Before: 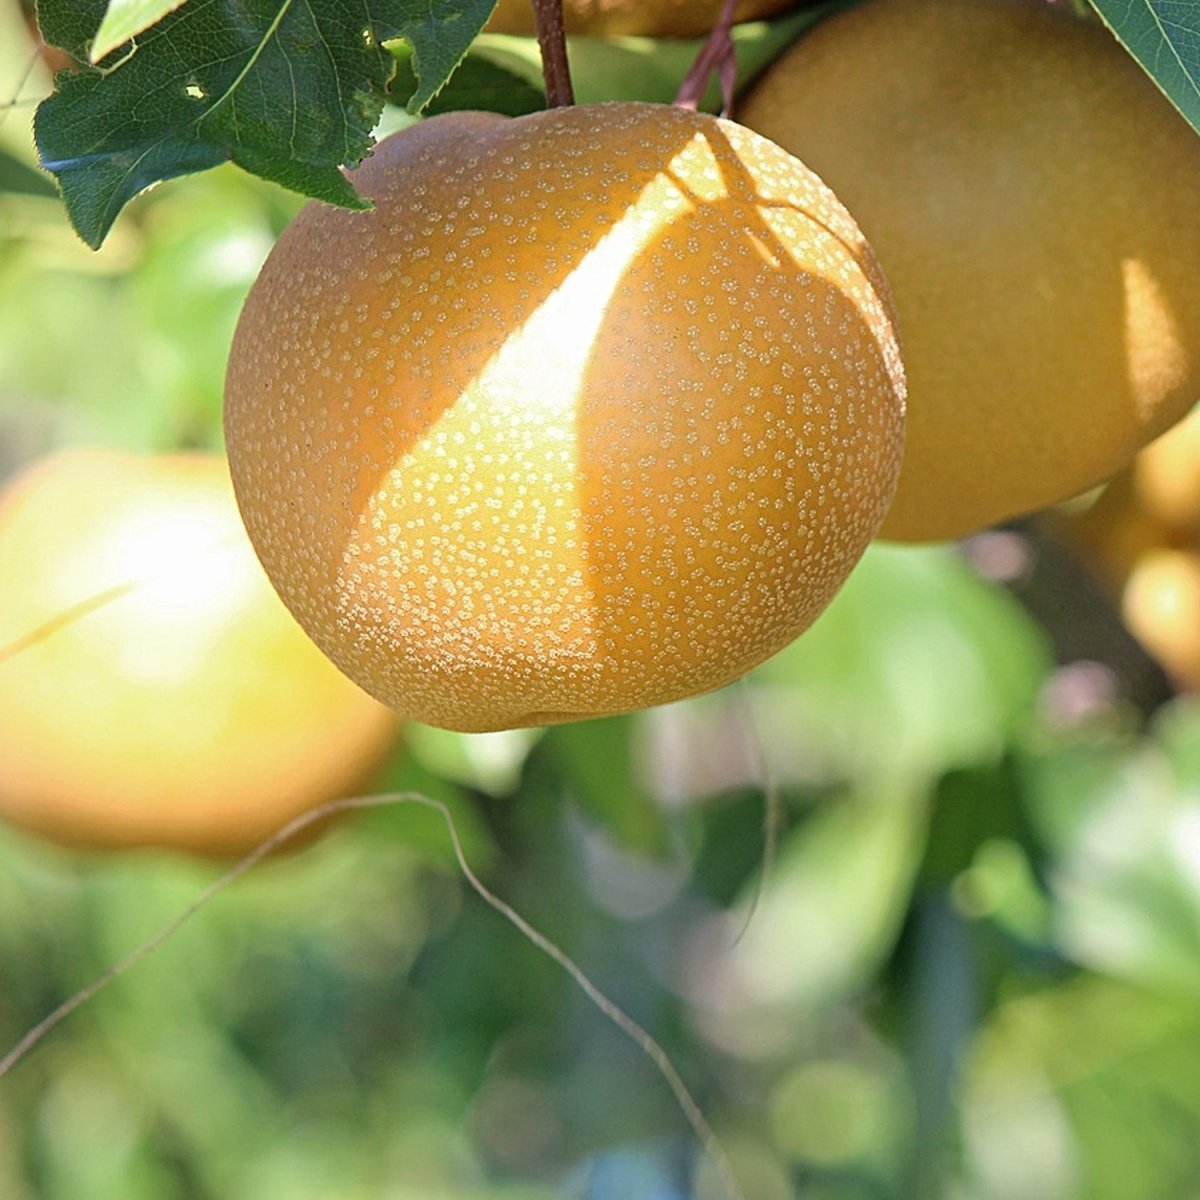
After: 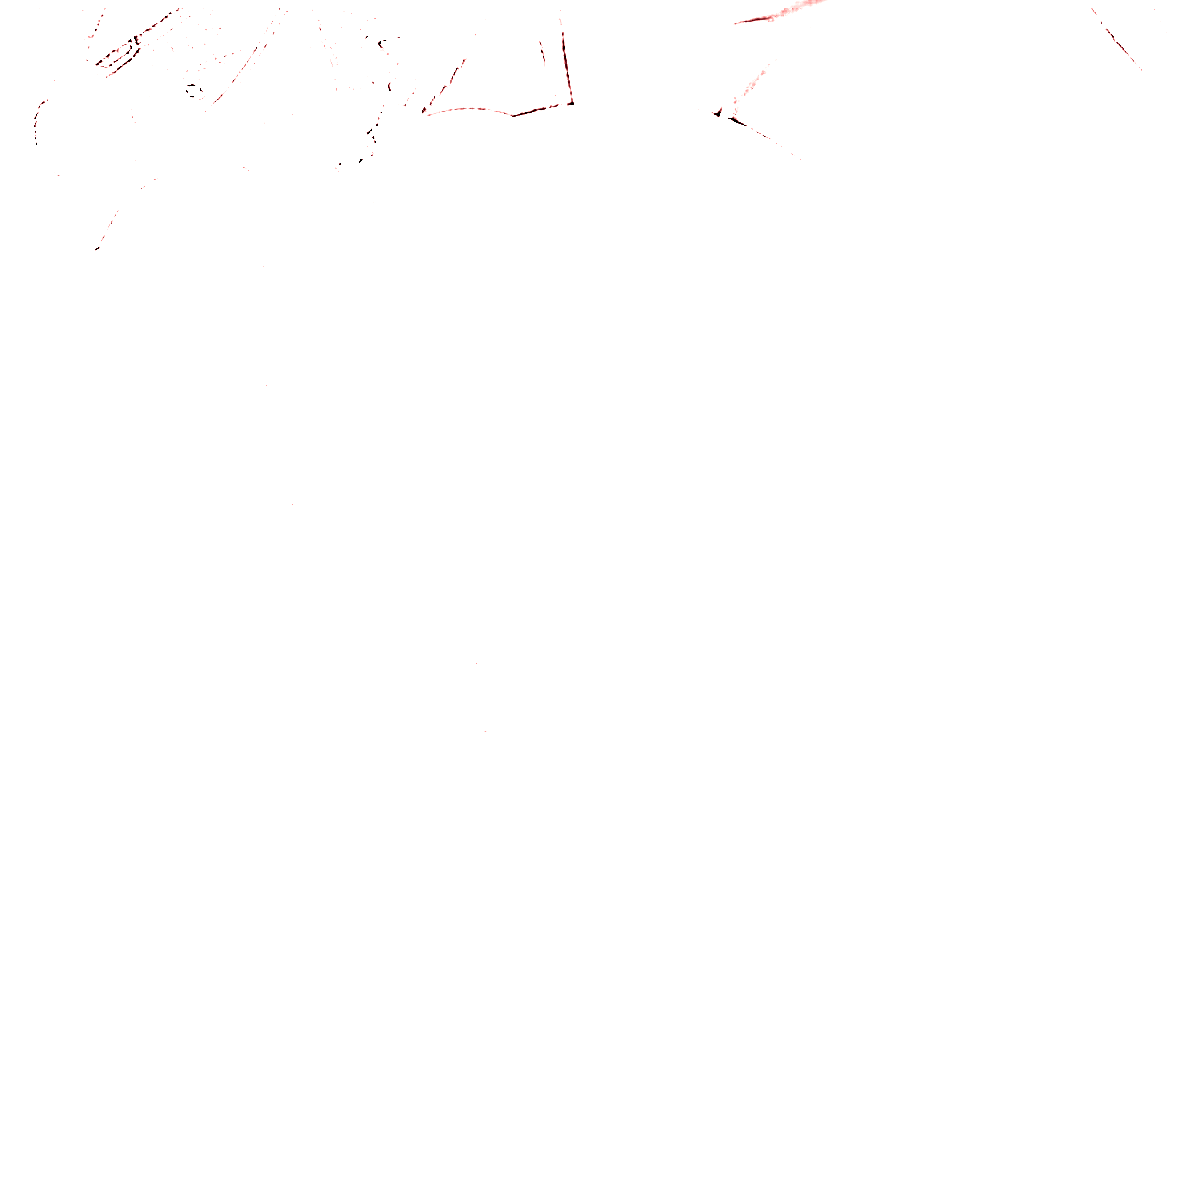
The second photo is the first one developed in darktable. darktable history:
exposure: exposure 8 EV, compensate highlight preservation false
sharpen: radius 3.158, amount 1.731
colorize: saturation 60%, source mix 100%
